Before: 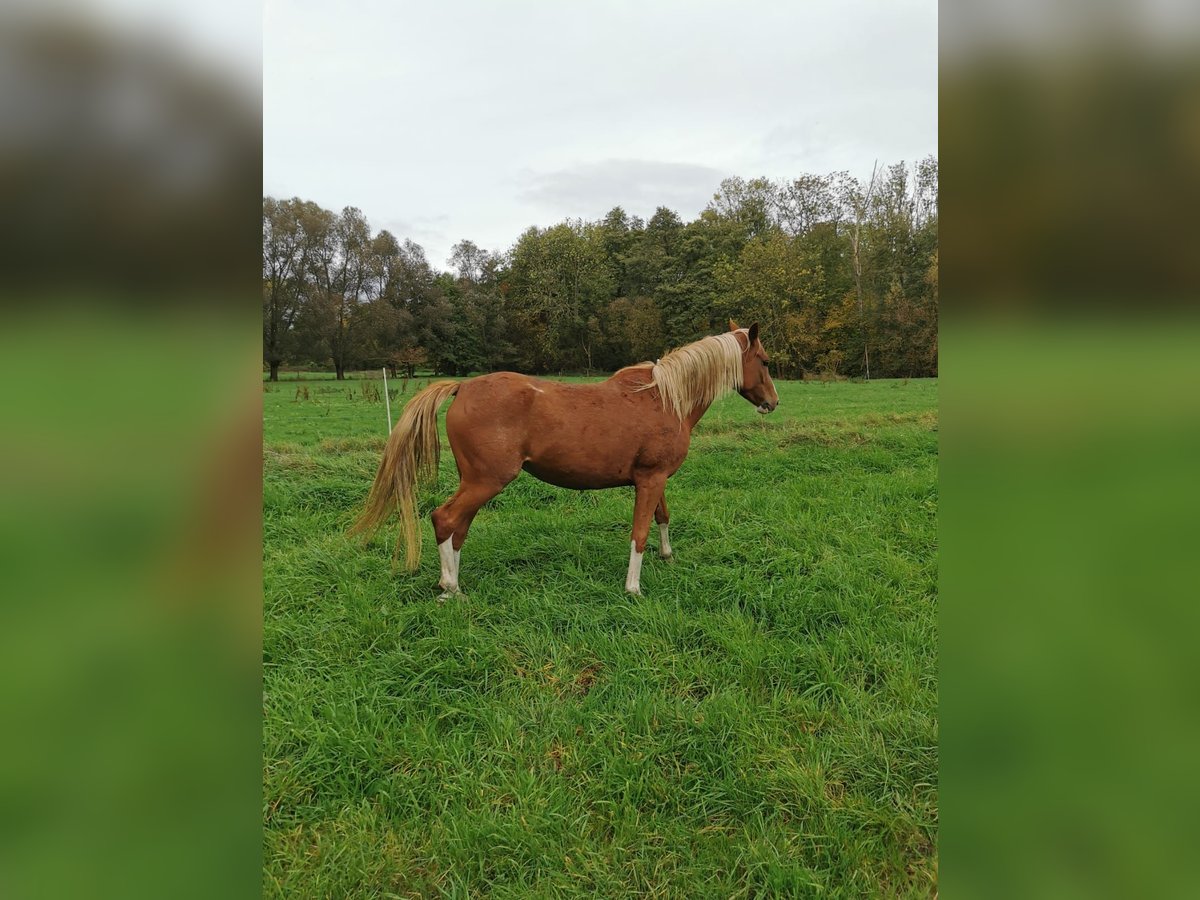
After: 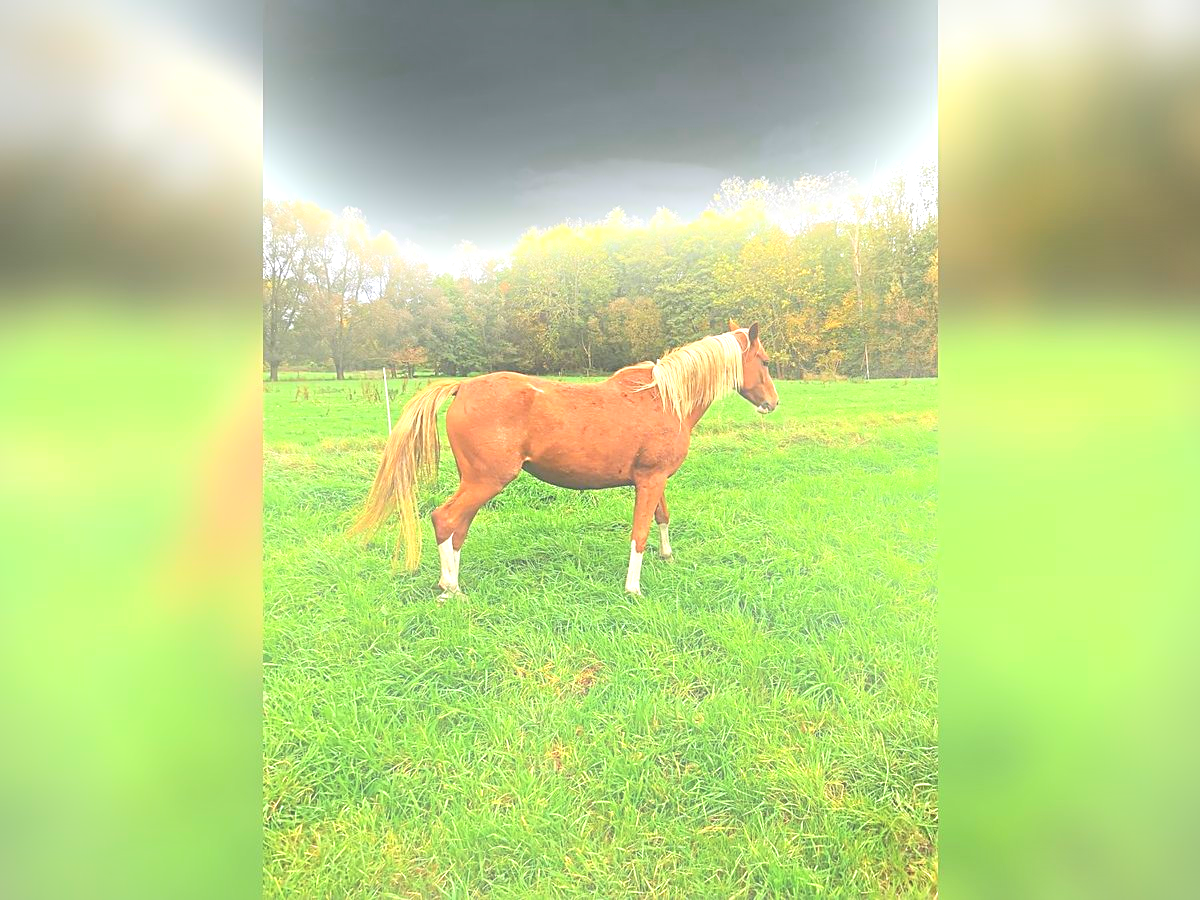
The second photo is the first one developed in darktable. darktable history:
exposure: black level correction 0, exposure 2 EV, compensate highlight preservation false
bloom: on, module defaults
sharpen: on, module defaults
vignetting: fall-off start 92.6%, brightness -0.52, saturation -0.51, center (-0.012, 0)
